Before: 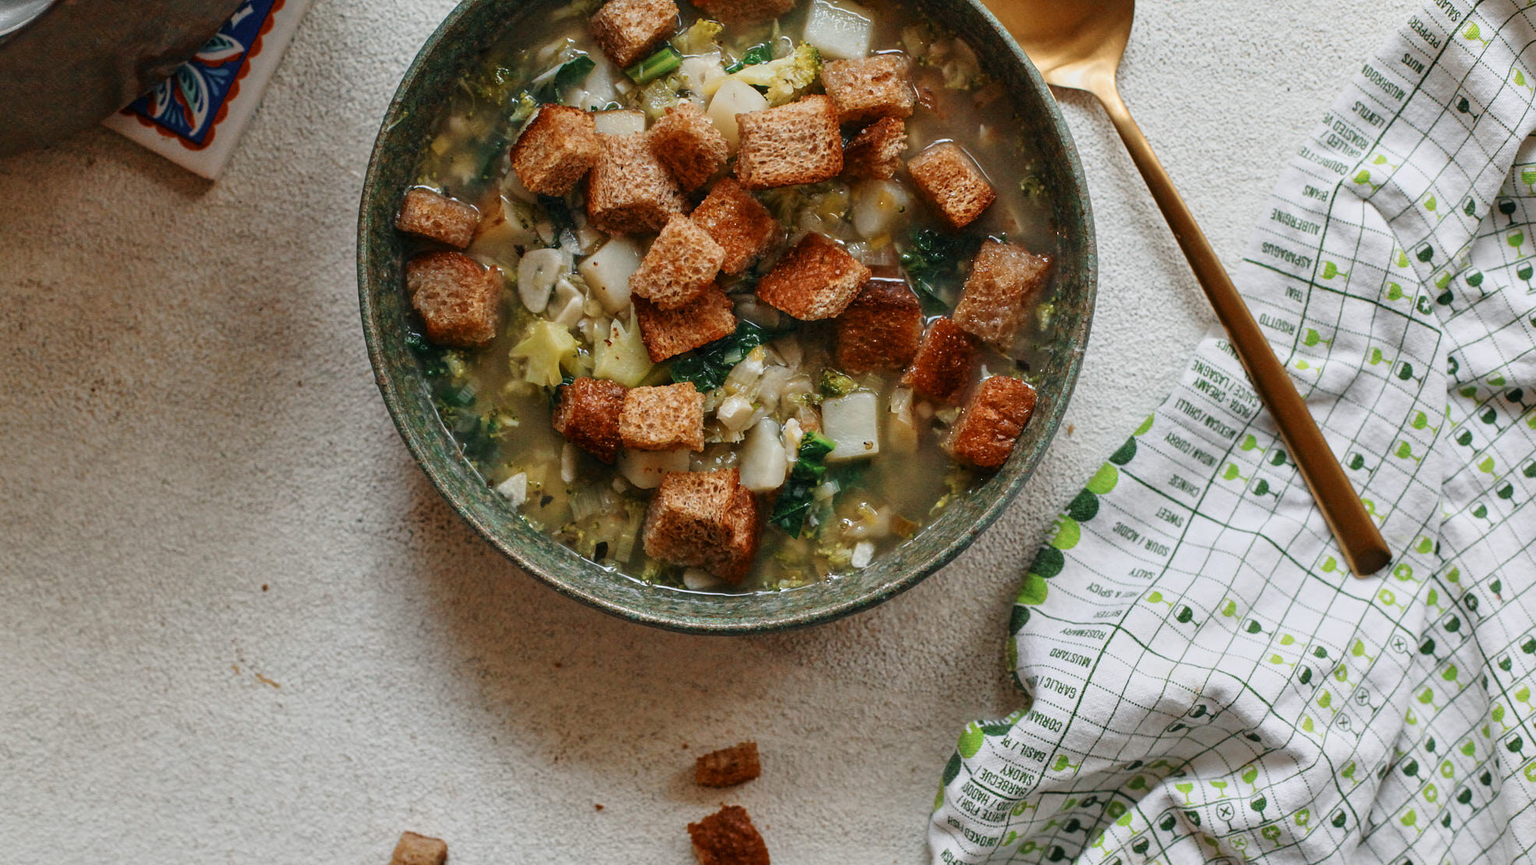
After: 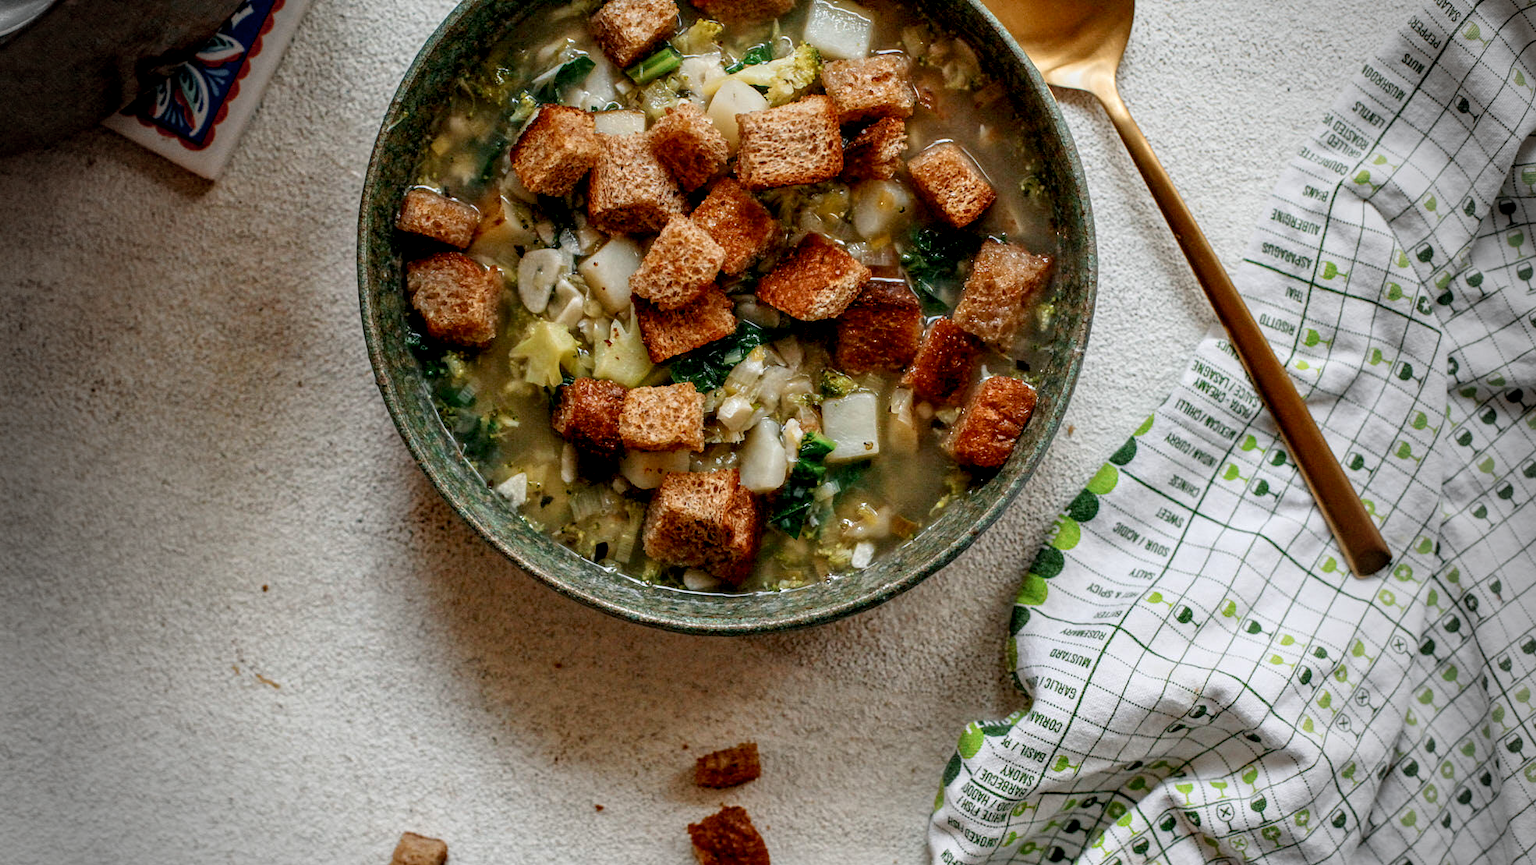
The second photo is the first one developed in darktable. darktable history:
exposure: black level correction 0.009, exposure 0.111 EV, compensate highlight preservation false
vignetting: fall-off start 68.37%, fall-off radius 30.33%, width/height ratio 0.994, shape 0.841, unbound false
local contrast: on, module defaults
